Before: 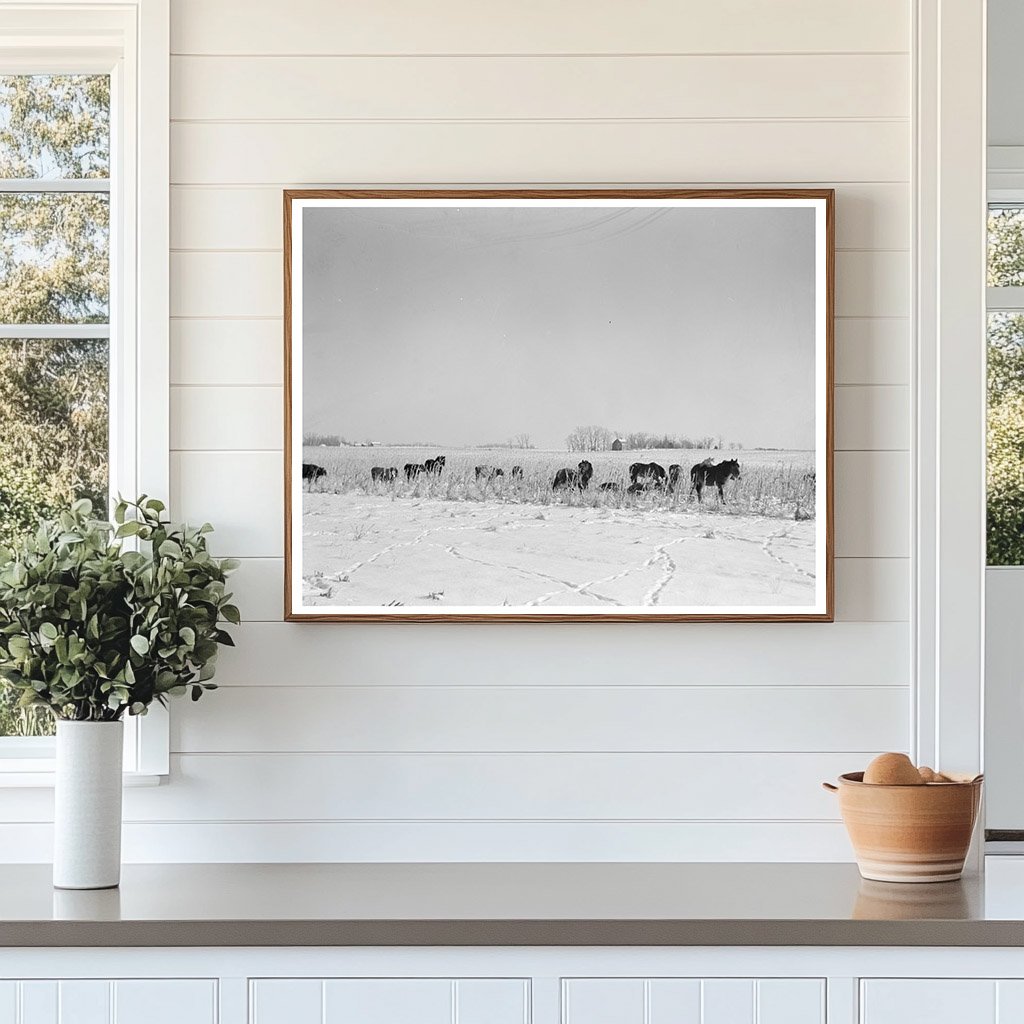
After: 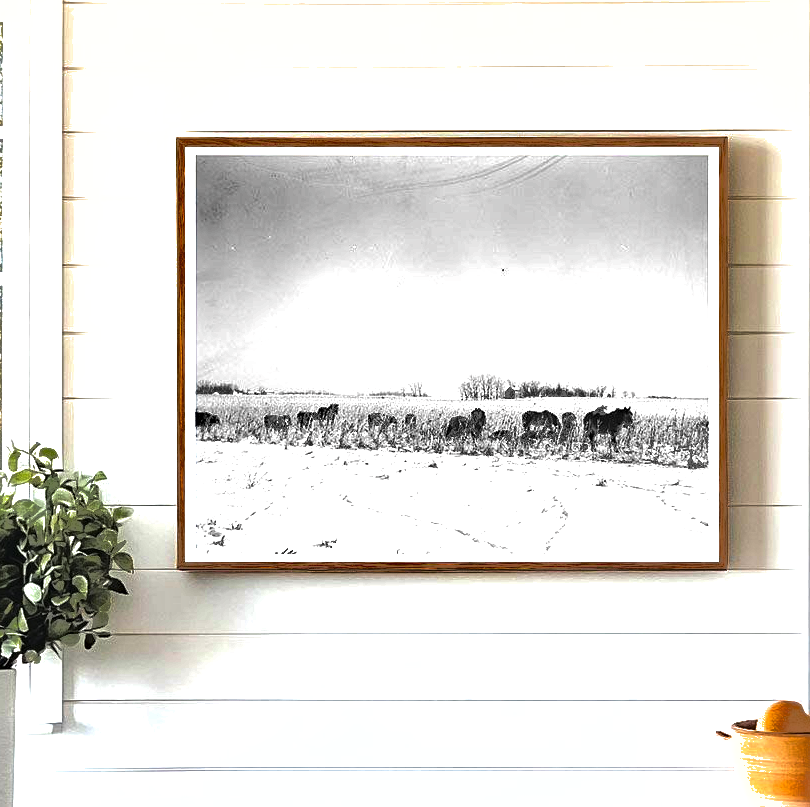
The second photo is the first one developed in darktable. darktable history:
local contrast: mode bilateral grid, contrast 19, coarseness 50, detail 149%, midtone range 0.2
haze removal: compatibility mode true, adaptive false
exposure: black level correction 0, exposure 1 EV, compensate highlight preservation false
crop and rotate: left 10.506%, top 5.093%, right 10.358%, bottom 16.085%
tone curve: curves: ch0 [(0, 0) (0.059, 0.027) (0.178, 0.105) (0.292, 0.233) (0.485, 0.472) (0.837, 0.887) (1, 0.983)]; ch1 [(0, 0) (0.23, 0.166) (0.34, 0.298) (0.371, 0.334) (0.435, 0.413) (0.477, 0.469) (0.499, 0.498) (0.534, 0.551) (0.56, 0.585) (0.754, 0.801) (1, 1)]; ch2 [(0, 0) (0.431, 0.414) (0.498, 0.503) (0.524, 0.531) (0.568, 0.567) (0.6, 0.597) (0.65, 0.651) (0.752, 0.764) (1, 1)], color space Lab, linked channels, preserve colors none
shadows and highlights: shadows -18.61, highlights -73.71
